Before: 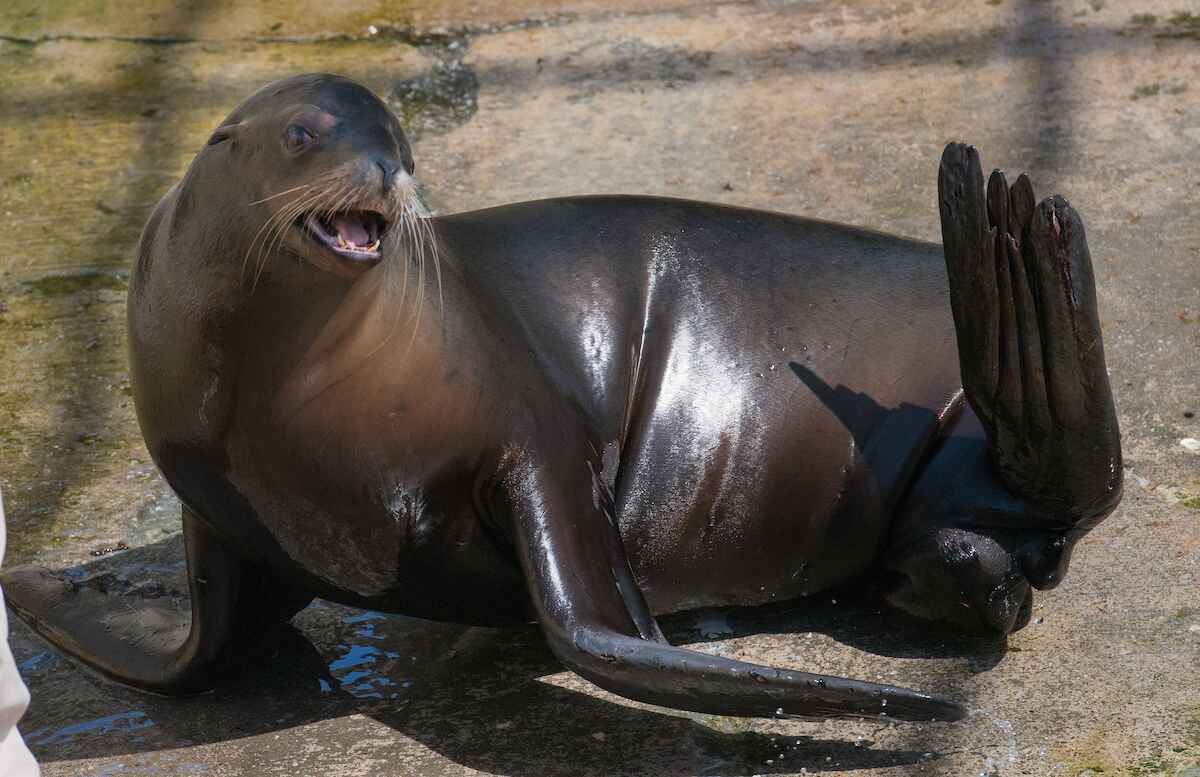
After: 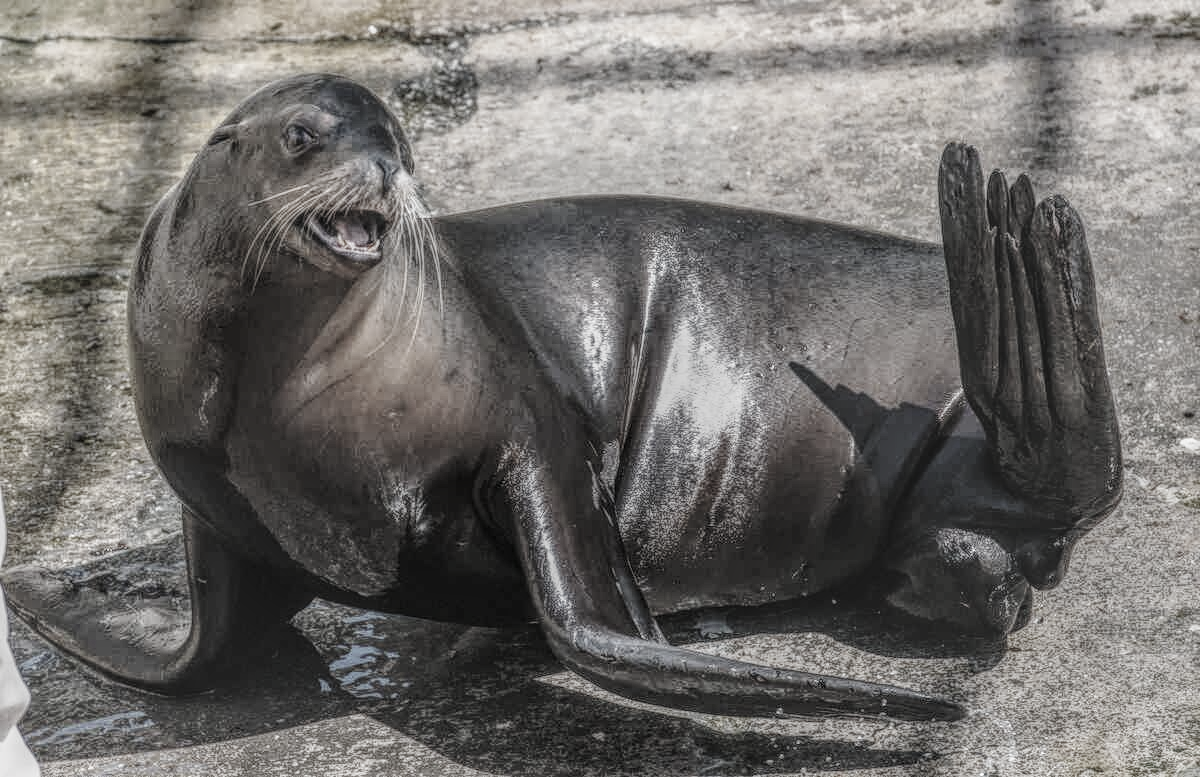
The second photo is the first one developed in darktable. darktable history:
color correction: highlights b* -0.015, saturation 0.217
local contrast: highlights 3%, shadows 2%, detail 201%, midtone range 0.245
base curve: curves: ch0 [(0, 0) (0.028, 0.03) (0.121, 0.232) (0.46, 0.748) (0.859, 0.968) (1, 1)], preserve colors none
